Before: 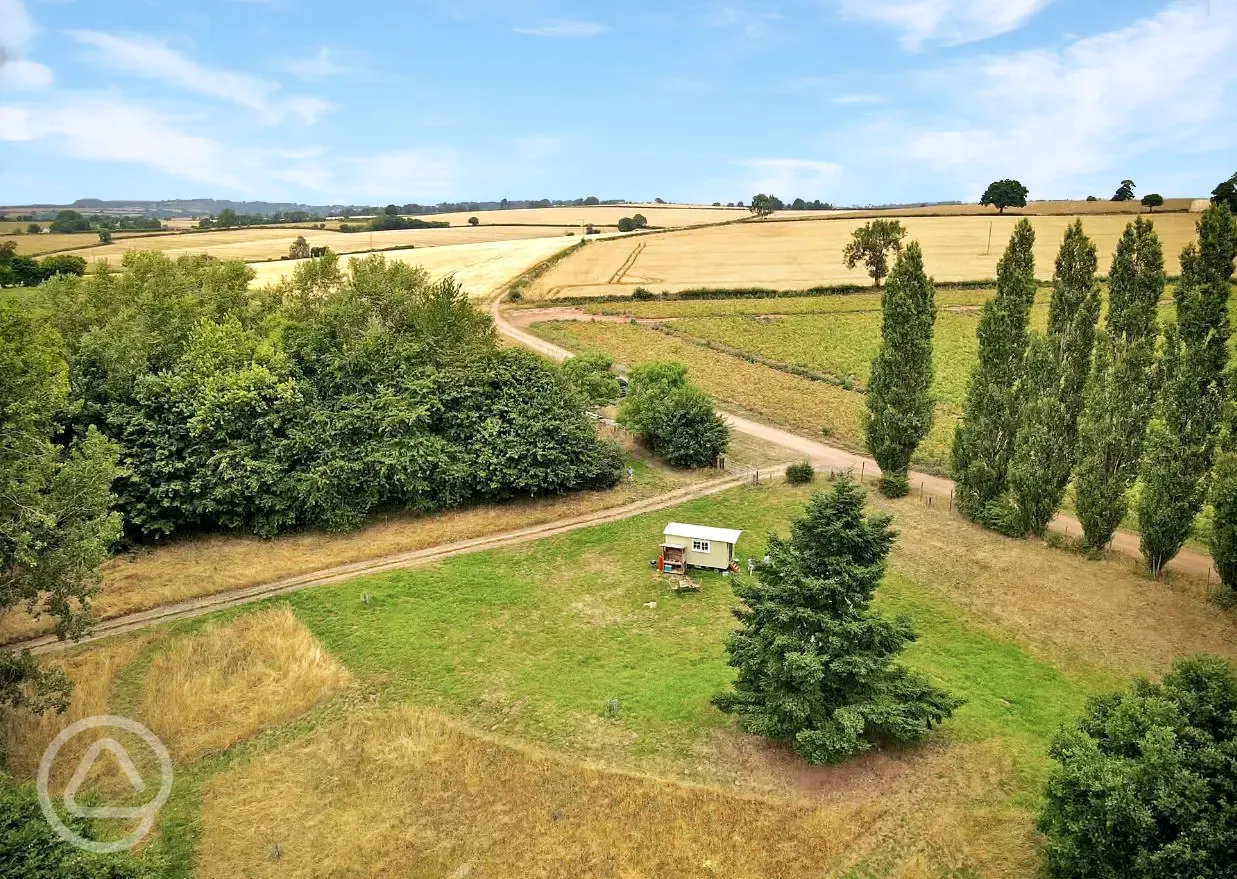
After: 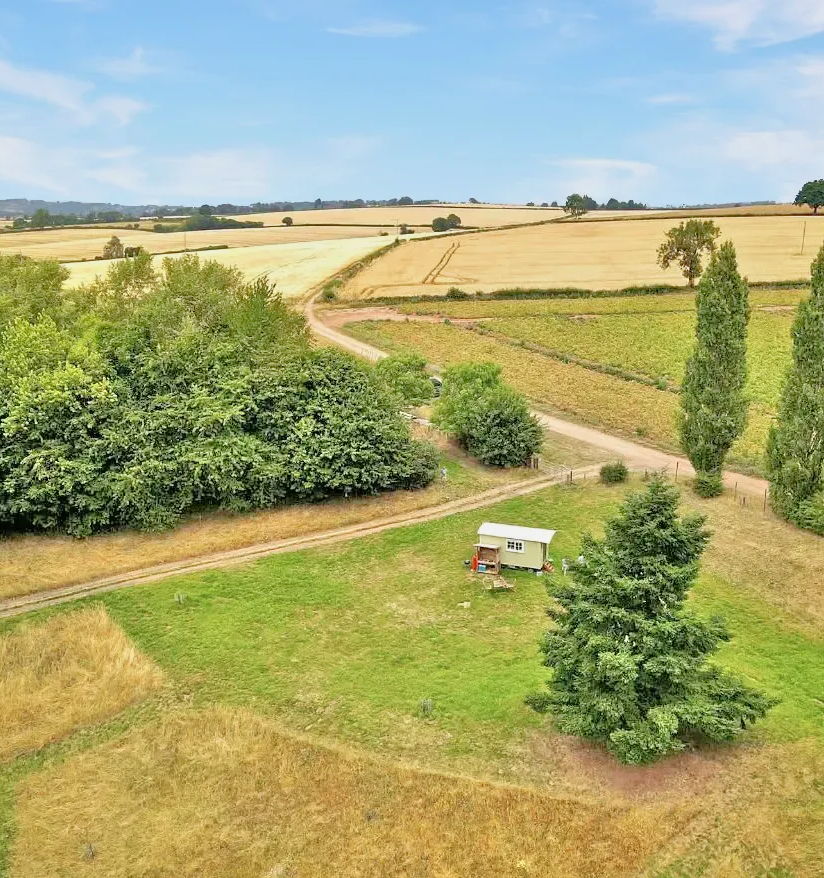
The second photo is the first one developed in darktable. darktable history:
tone equalizer: -7 EV 0.15 EV, -6 EV 0.6 EV, -5 EV 1.15 EV, -4 EV 1.33 EV, -3 EV 1.15 EV, -2 EV 0.6 EV, -1 EV 0.15 EV, mask exposure compensation -0.5 EV
color balance rgb: contrast -10%
crop and rotate: left 15.055%, right 18.278%
